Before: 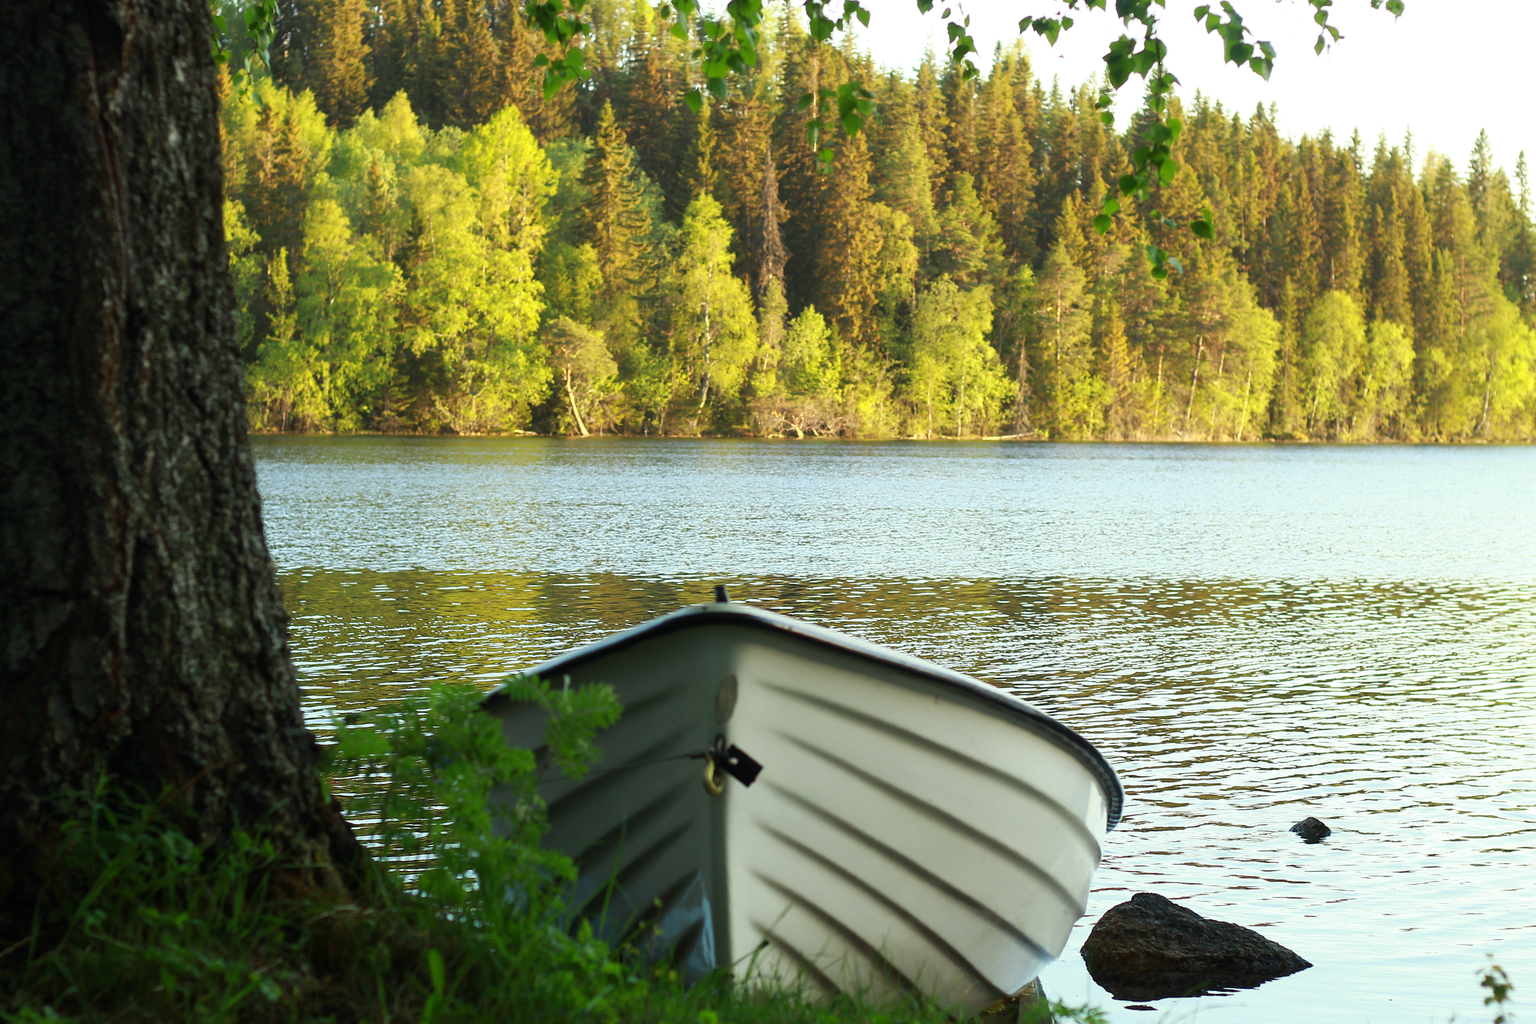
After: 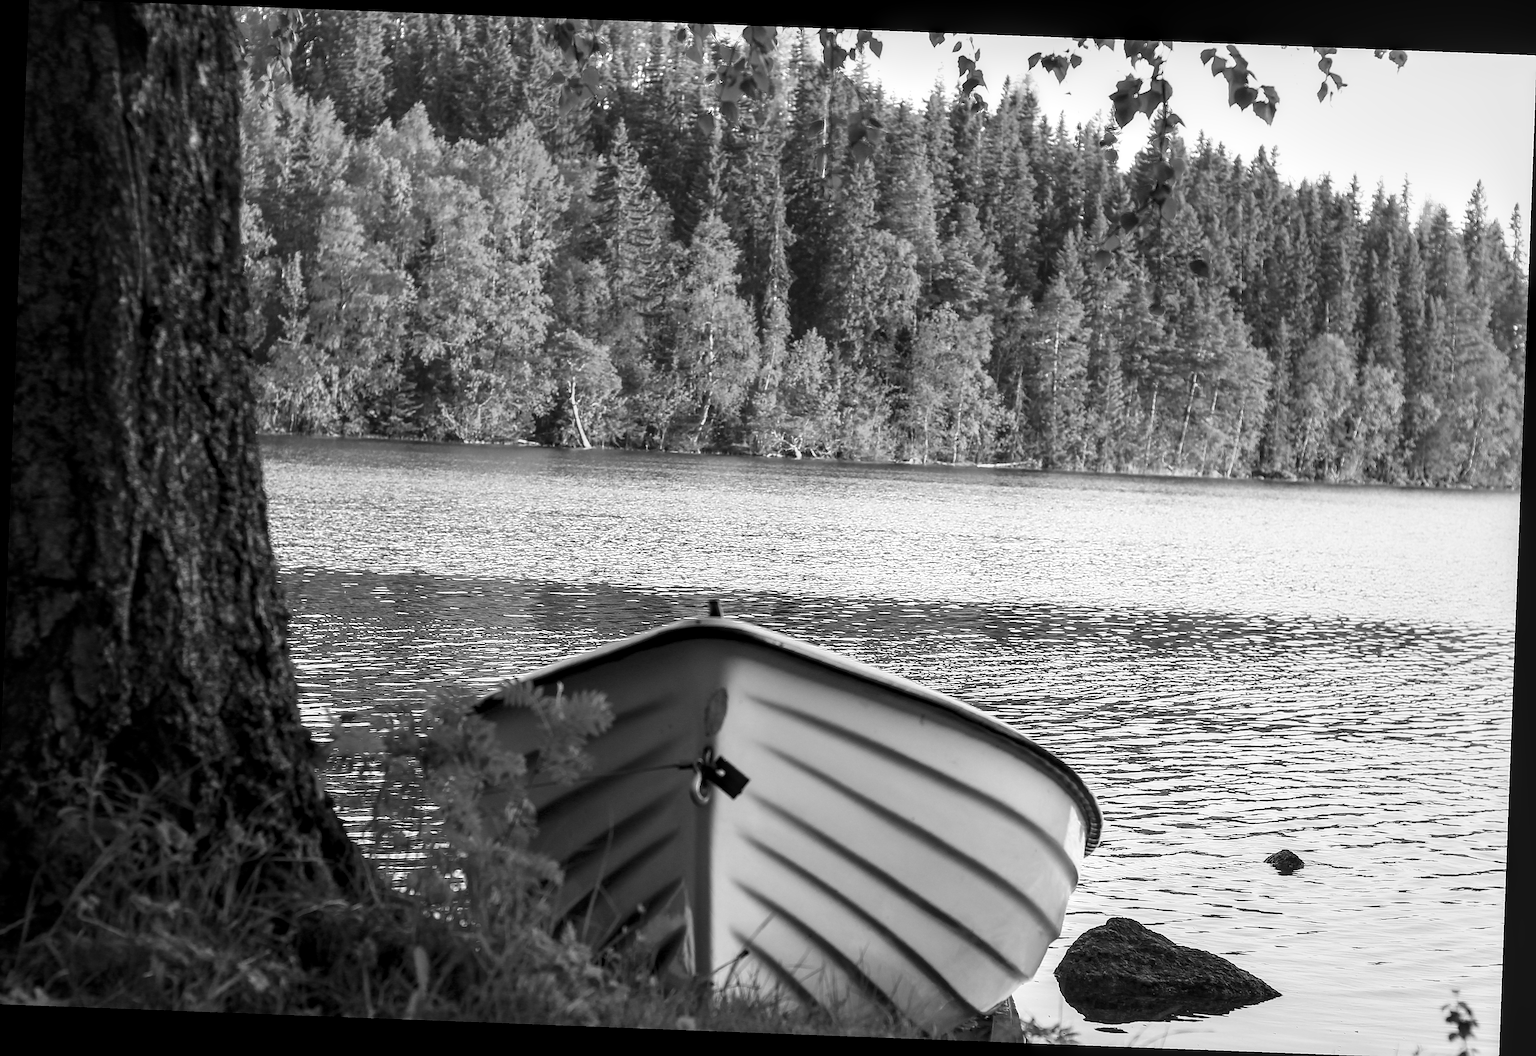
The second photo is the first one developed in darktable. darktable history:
sharpen: on, module defaults
crop and rotate: left 0.614%, top 0.179%, bottom 0.309%
tone equalizer: -7 EV 0.18 EV, -6 EV 0.12 EV, -5 EV 0.08 EV, -4 EV 0.04 EV, -2 EV -0.02 EV, -1 EV -0.04 EV, +0 EV -0.06 EV, luminance estimator HSV value / RGB max
local contrast: detail 150%
monochrome: a -11.7, b 1.62, size 0.5, highlights 0.38
rotate and perspective: rotation 2.17°, automatic cropping off
